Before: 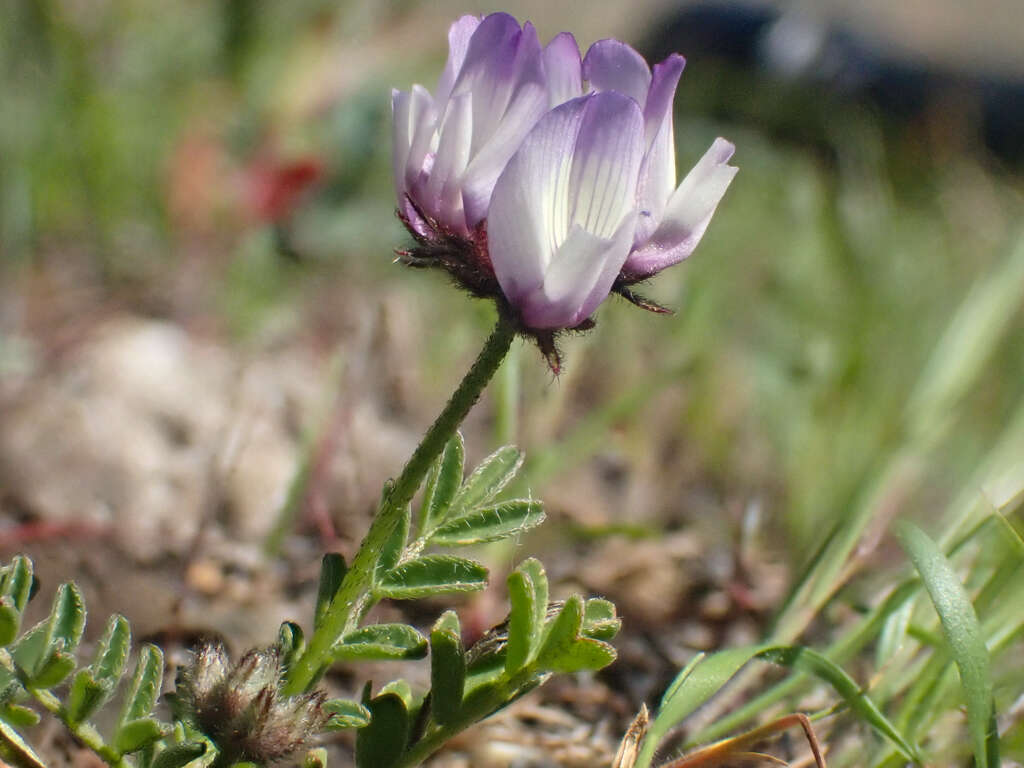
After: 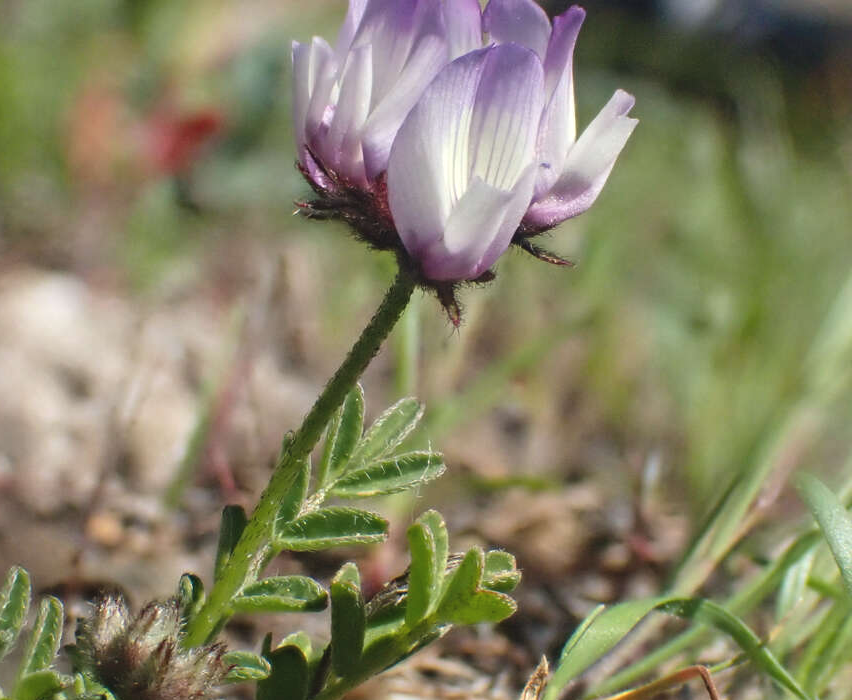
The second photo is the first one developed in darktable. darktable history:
exposure: black level correction -0.004, exposure 0.055 EV, compensate exposure bias true, compensate highlight preservation false
crop: left 9.828%, top 6.299%, right 6.907%, bottom 2.481%
